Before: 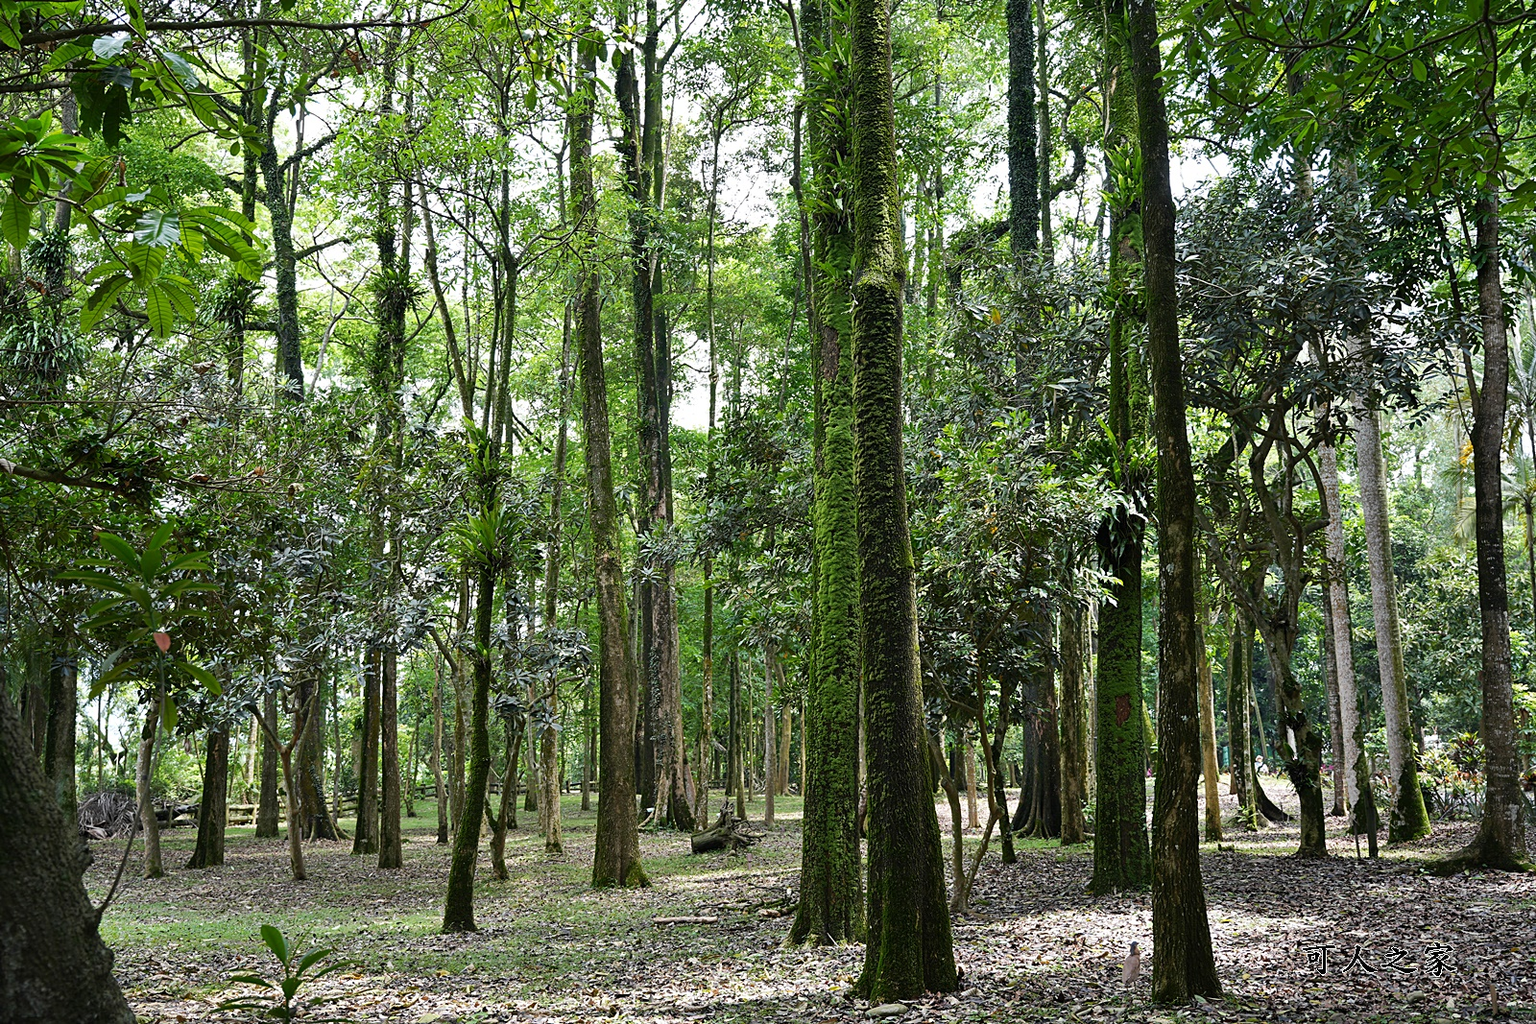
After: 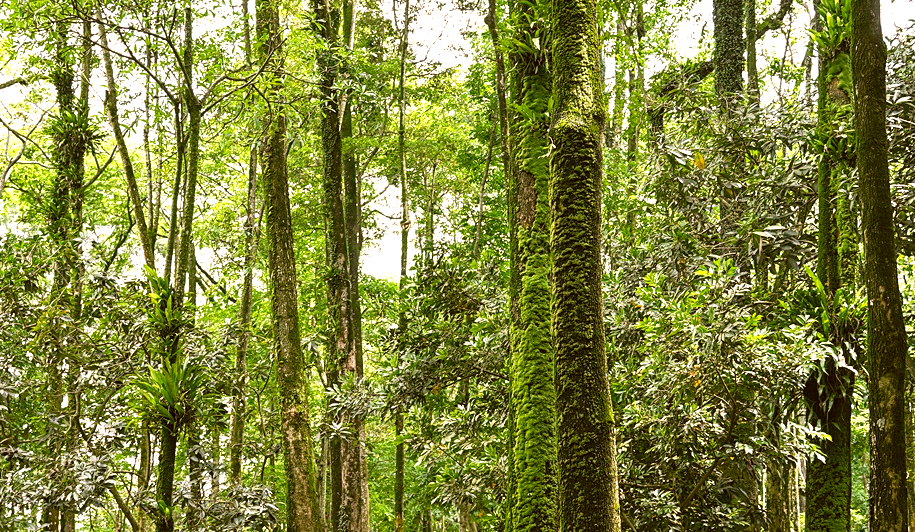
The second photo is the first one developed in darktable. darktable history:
color correction: highlights a* 8.74, highlights b* 15.07, shadows a* -0.371, shadows b* 26.16
crop: left 21.158%, top 15.888%, right 21.623%, bottom 34.182%
exposure: black level correction 0, exposure 0.7 EV, compensate highlight preservation false
local contrast: on, module defaults
